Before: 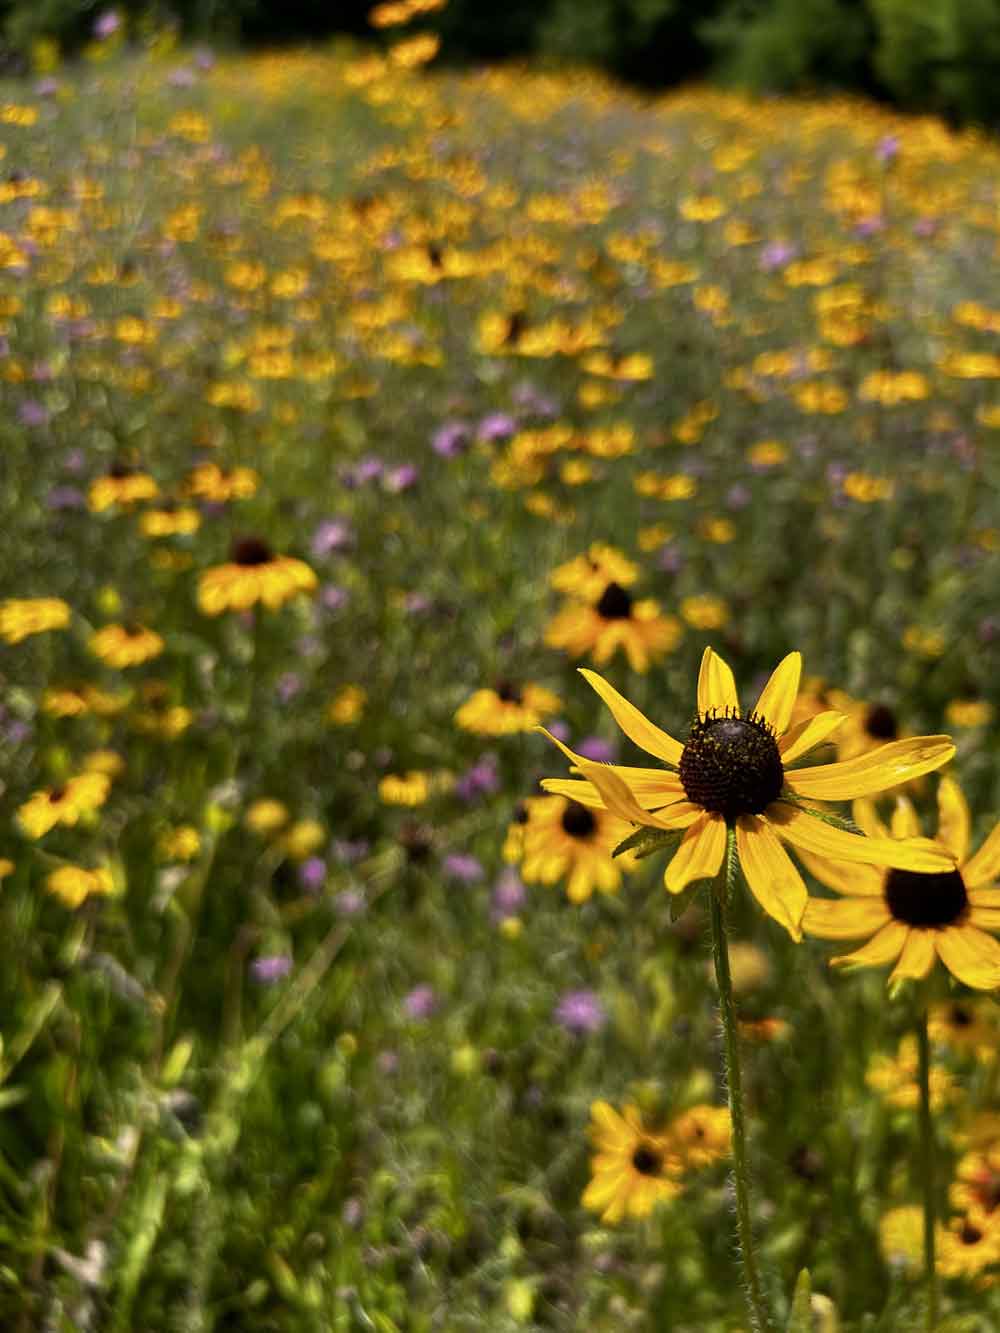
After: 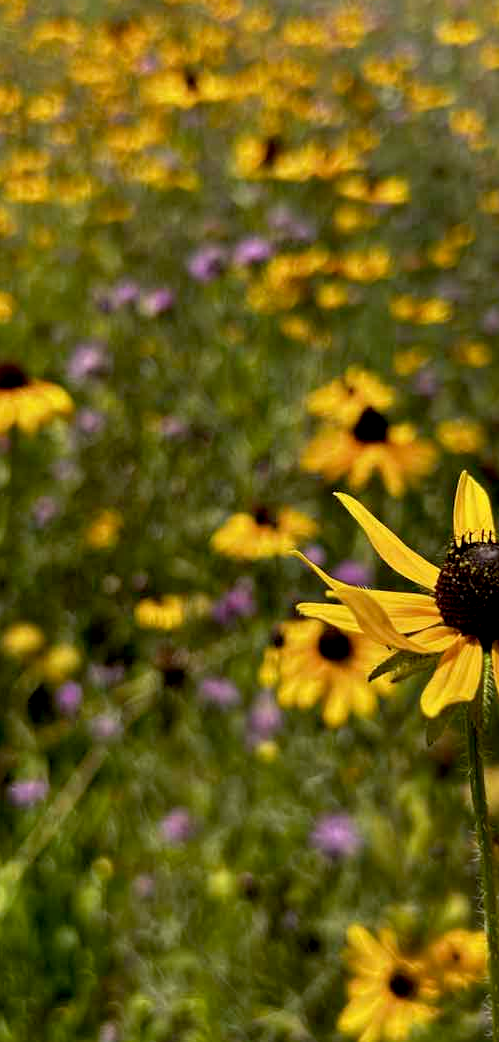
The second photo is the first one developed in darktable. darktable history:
crop and rotate: angle 0.018°, left 24.402%, top 13.189%, right 25.61%, bottom 8.607%
exposure: black level correction 0.01, exposure 0.016 EV, compensate highlight preservation false
